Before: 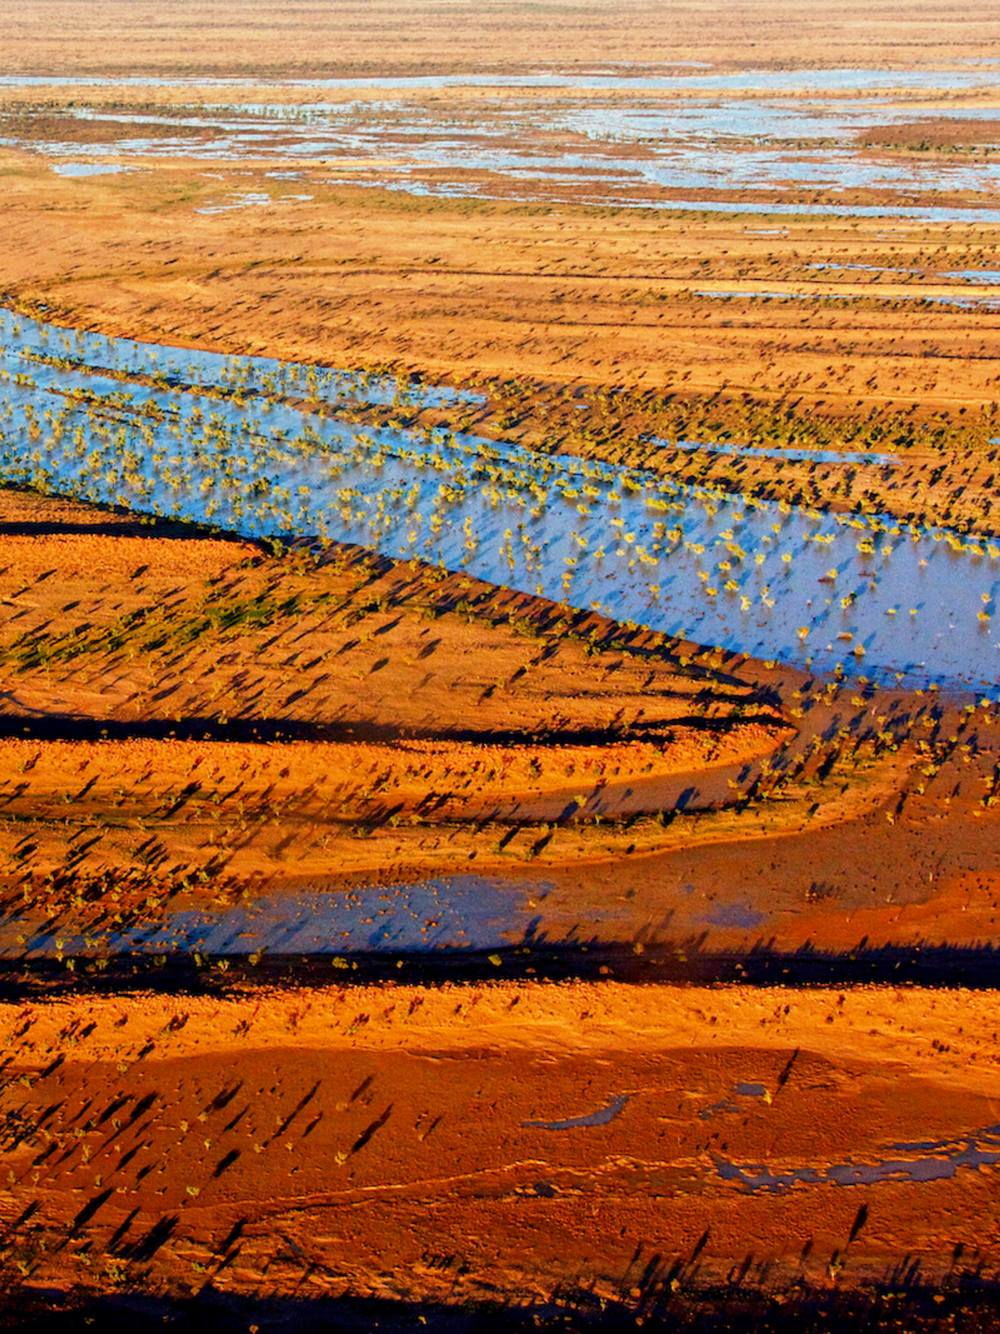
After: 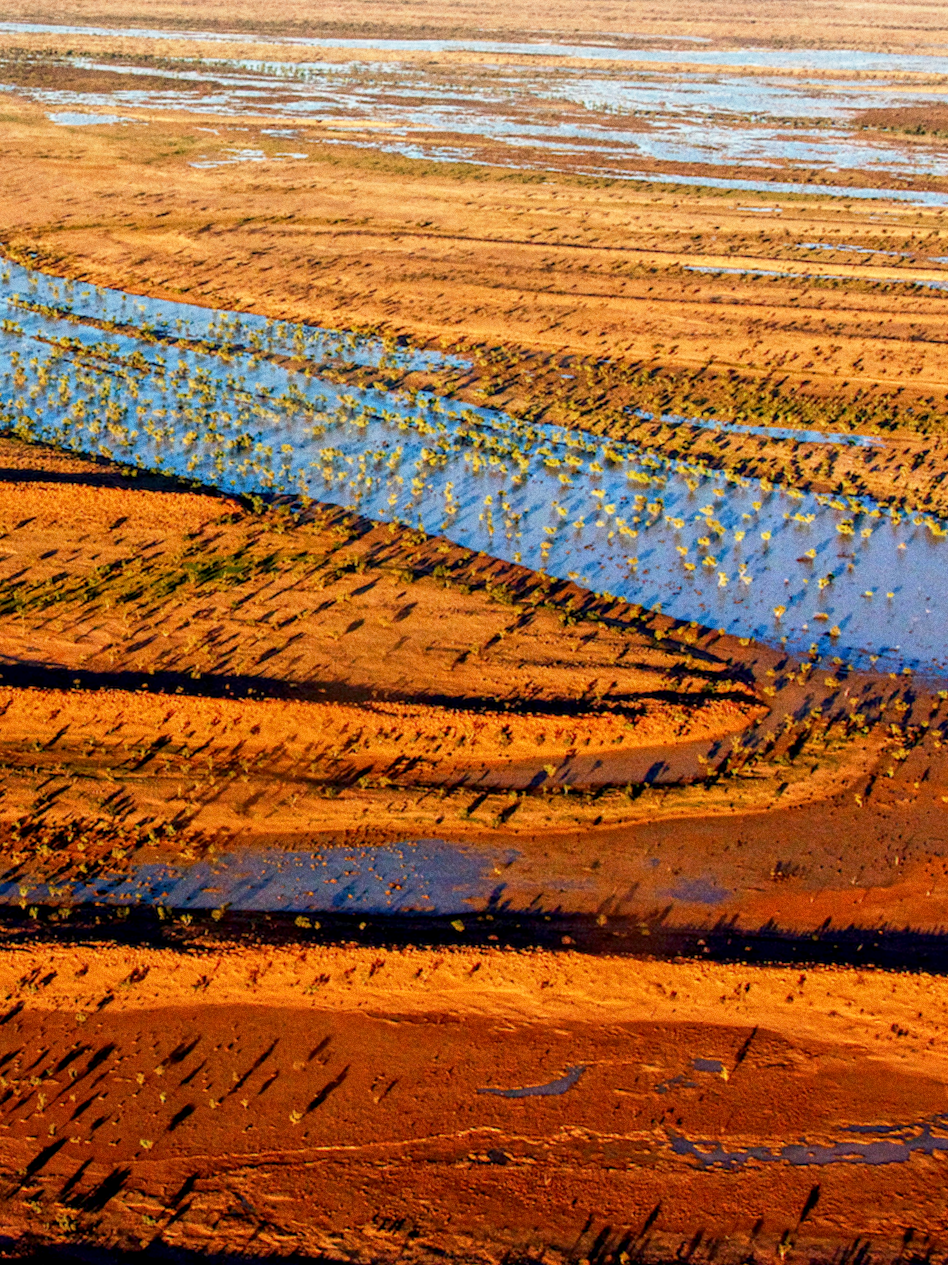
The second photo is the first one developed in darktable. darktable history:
crop and rotate: angle -2.38°
grain: coarseness 0.09 ISO
local contrast: on, module defaults
